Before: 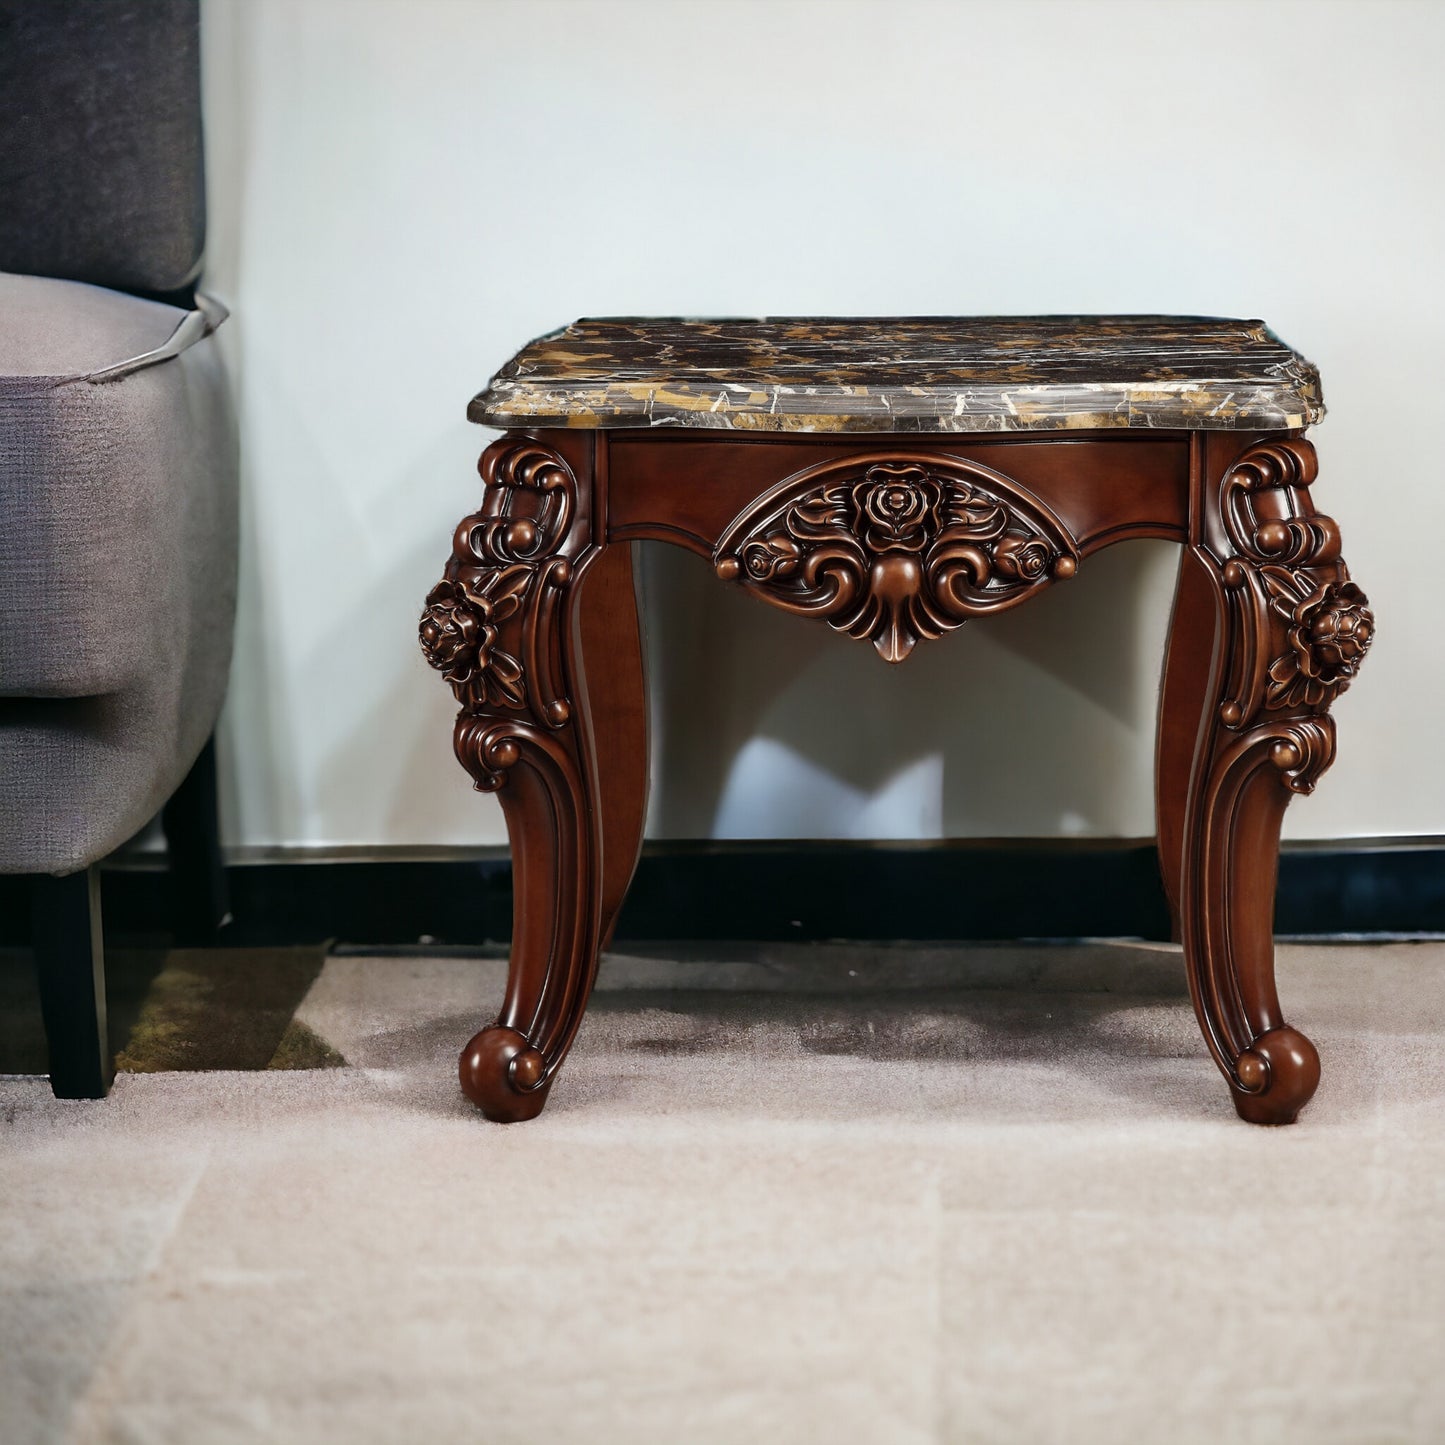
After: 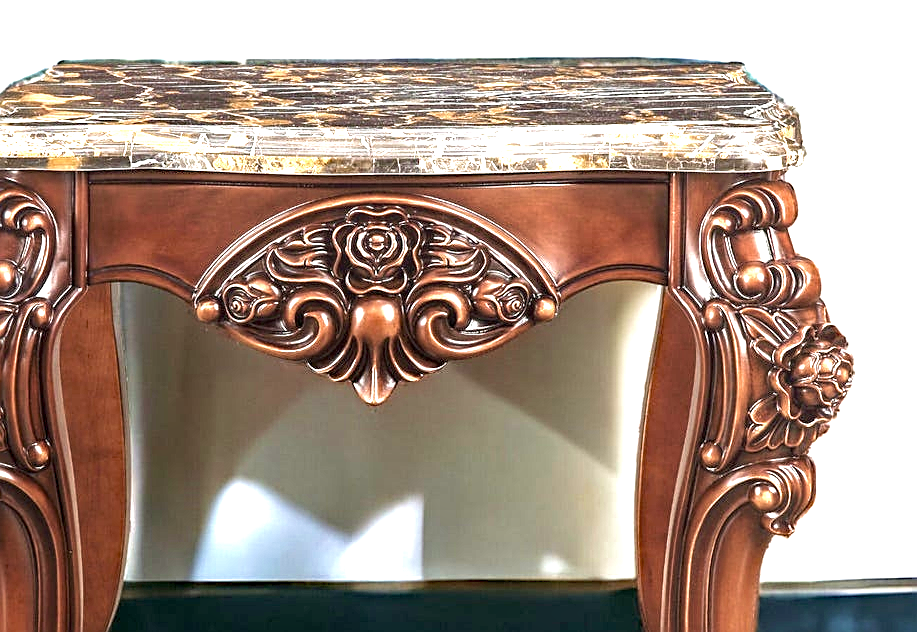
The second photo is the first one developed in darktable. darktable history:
velvia: on, module defaults
haze removal: compatibility mode true, adaptive false
color correction: highlights b* -0.004, saturation 0.864
local contrast: on, module defaults
sharpen: on, module defaults
exposure: exposure 1.997 EV, compensate highlight preservation false
crop: left 36.03%, top 17.884%, right 0.47%, bottom 38.334%
